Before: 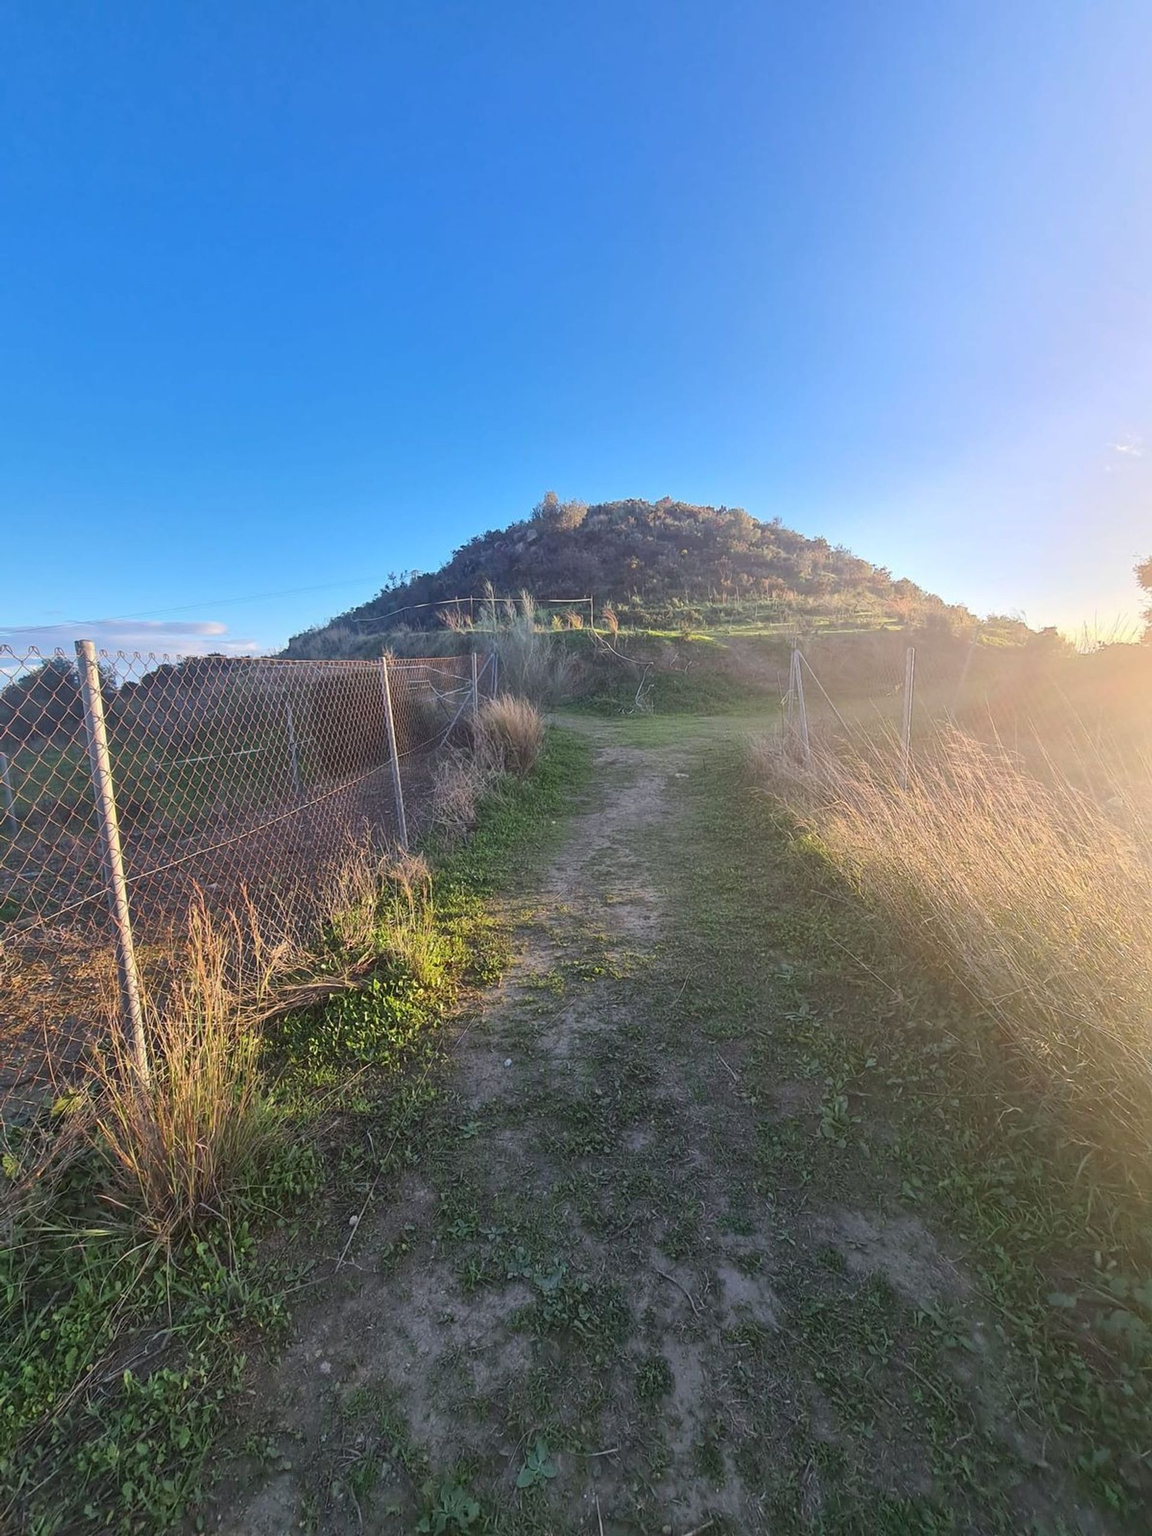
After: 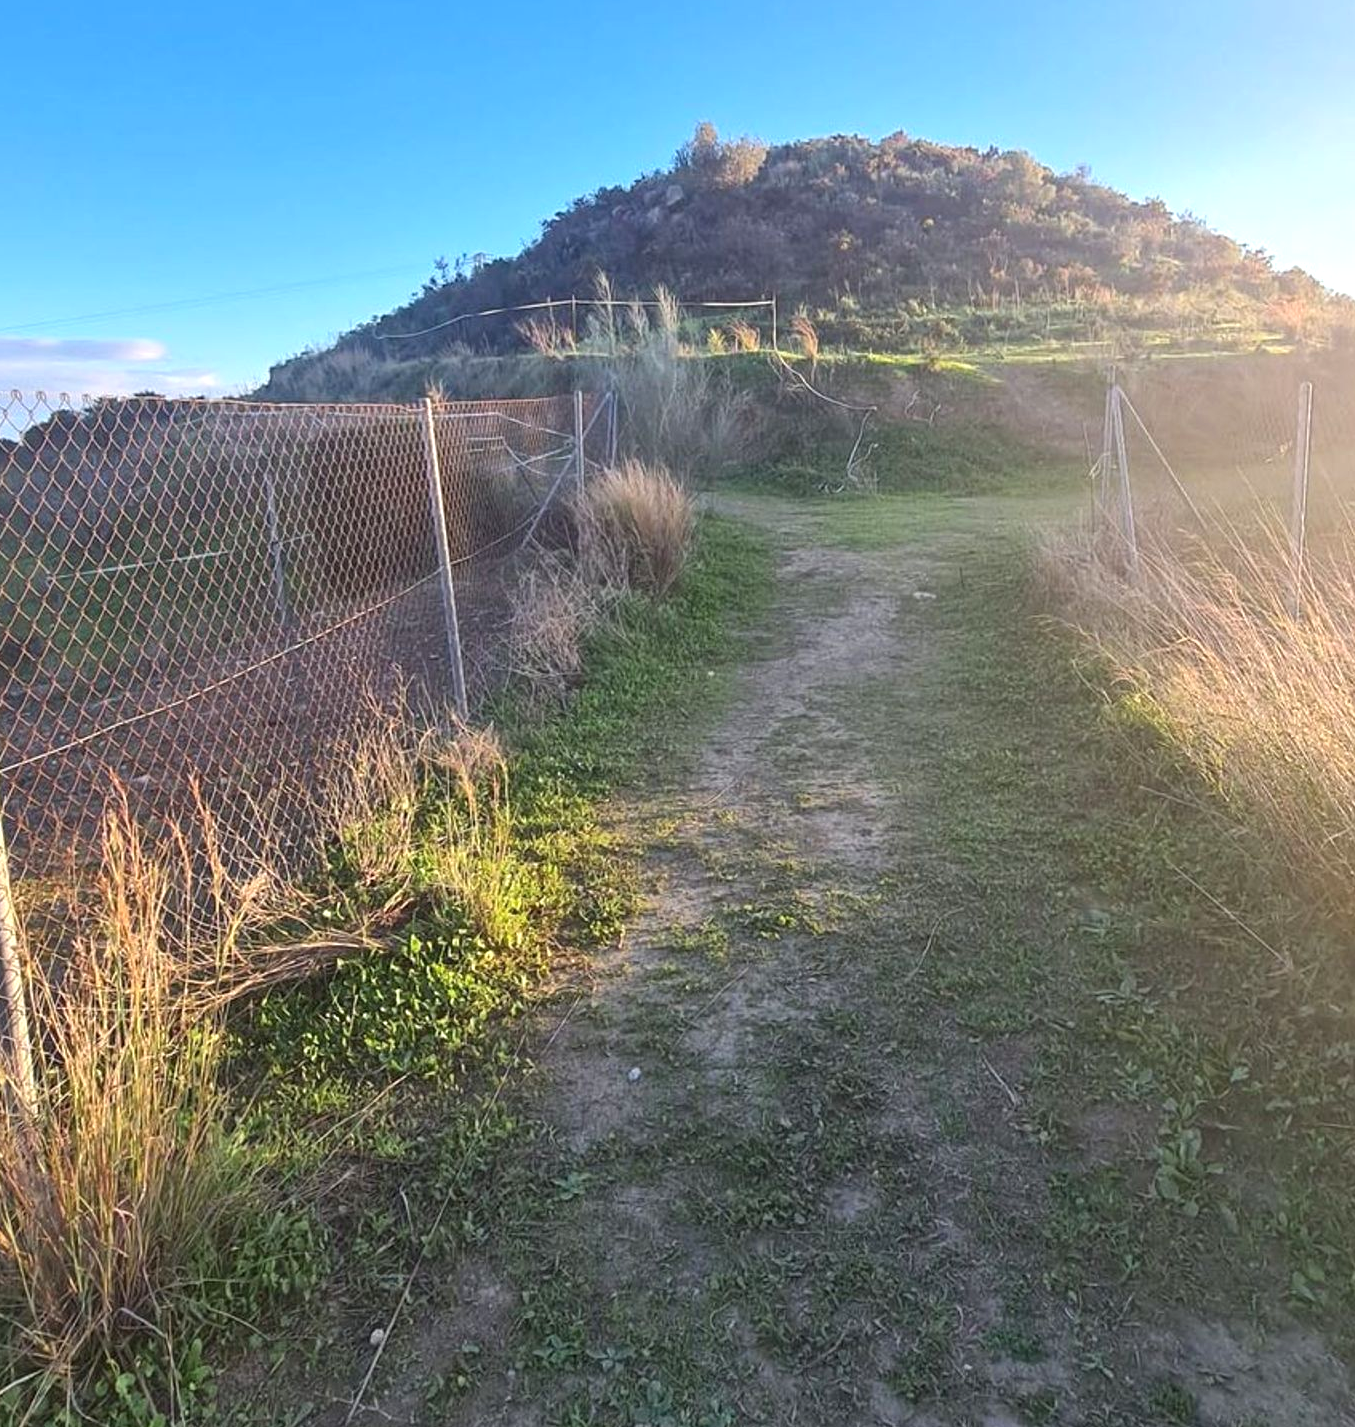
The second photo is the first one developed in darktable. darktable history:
exposure: black level correction 0, exposure 0.392 EV, compensate highlight preservation false
crop: left 11.063%, top 27.245%, right 18.324%, bottom 17.01%
